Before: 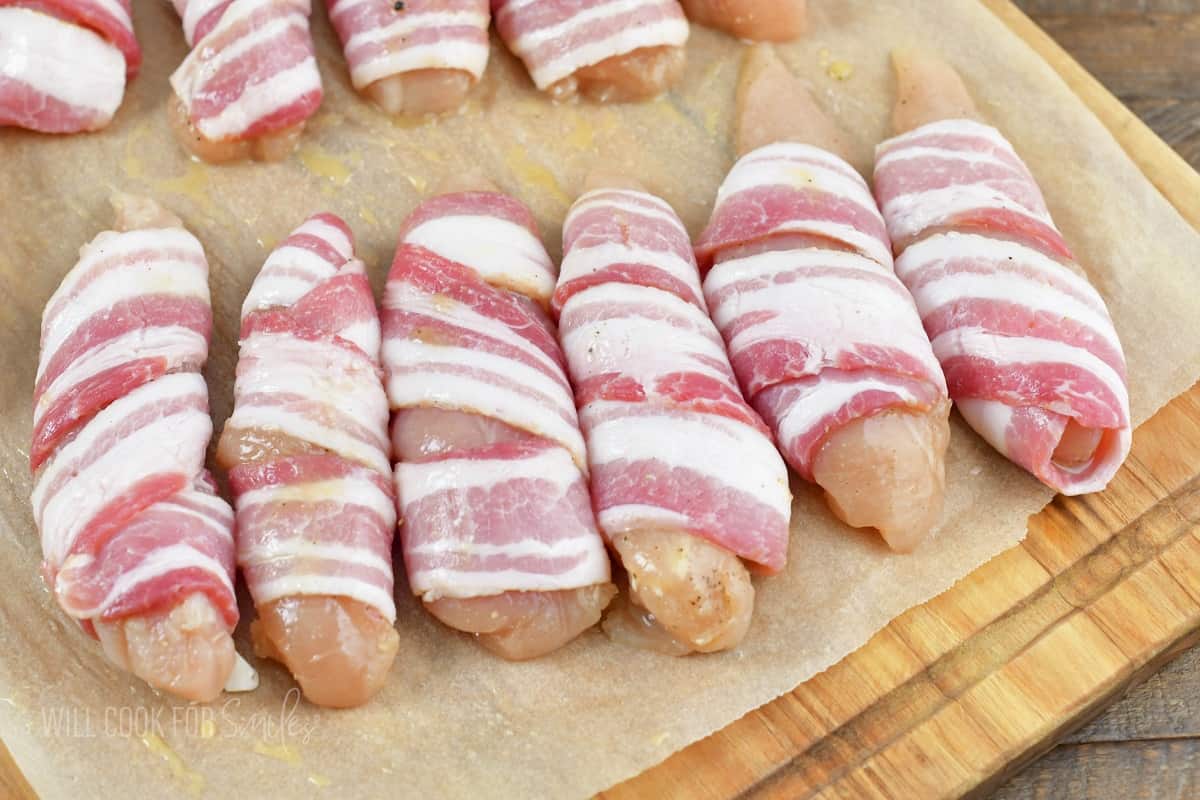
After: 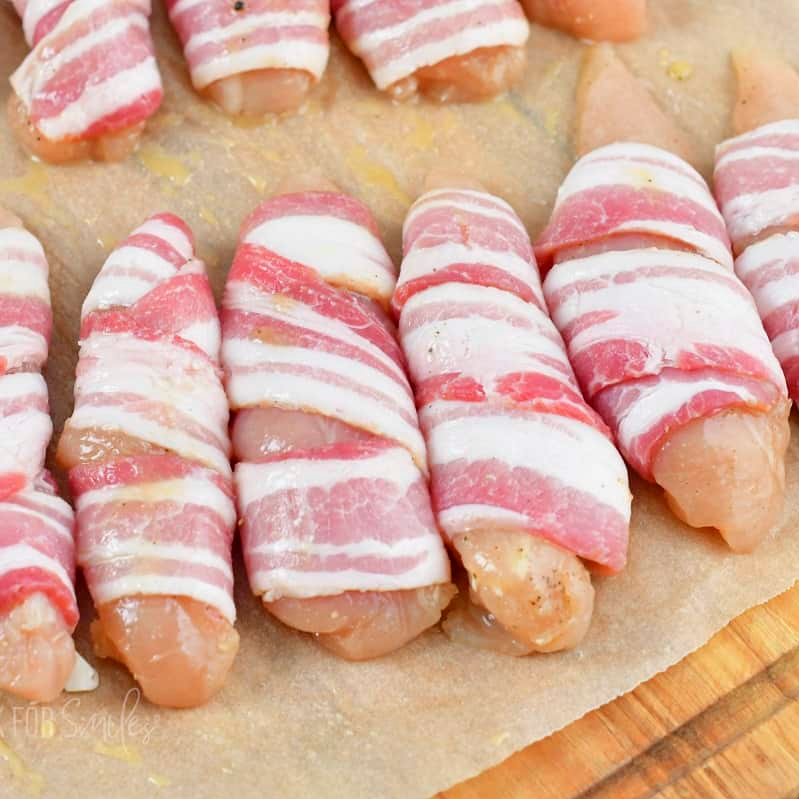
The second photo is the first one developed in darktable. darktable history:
crop and rotate: left 13.343%, right 20.016%
tone equalizer: -7 EV 0.212 EV, -6 EV 0.086 EV, -5 EV 0.091 EV, -4 EV 0.072 EV, -2 EV -0.025 EV, -1 EV -0.036 EV, +0 EV -0.049 EV, mask exposure compensation -0.486 EV
